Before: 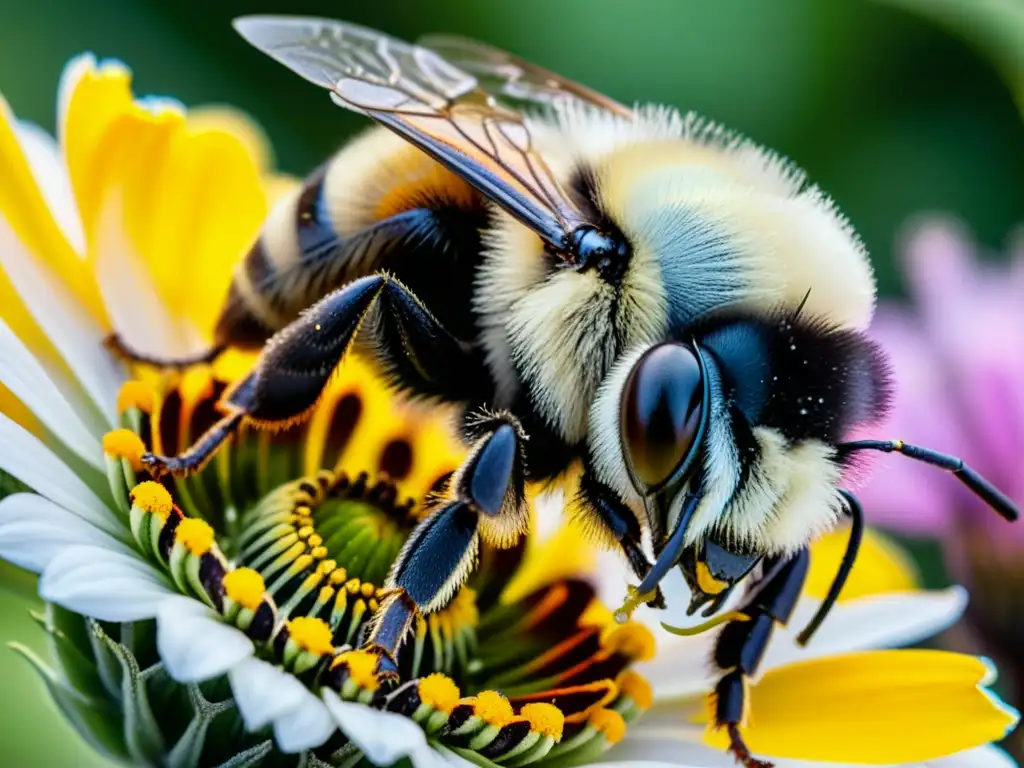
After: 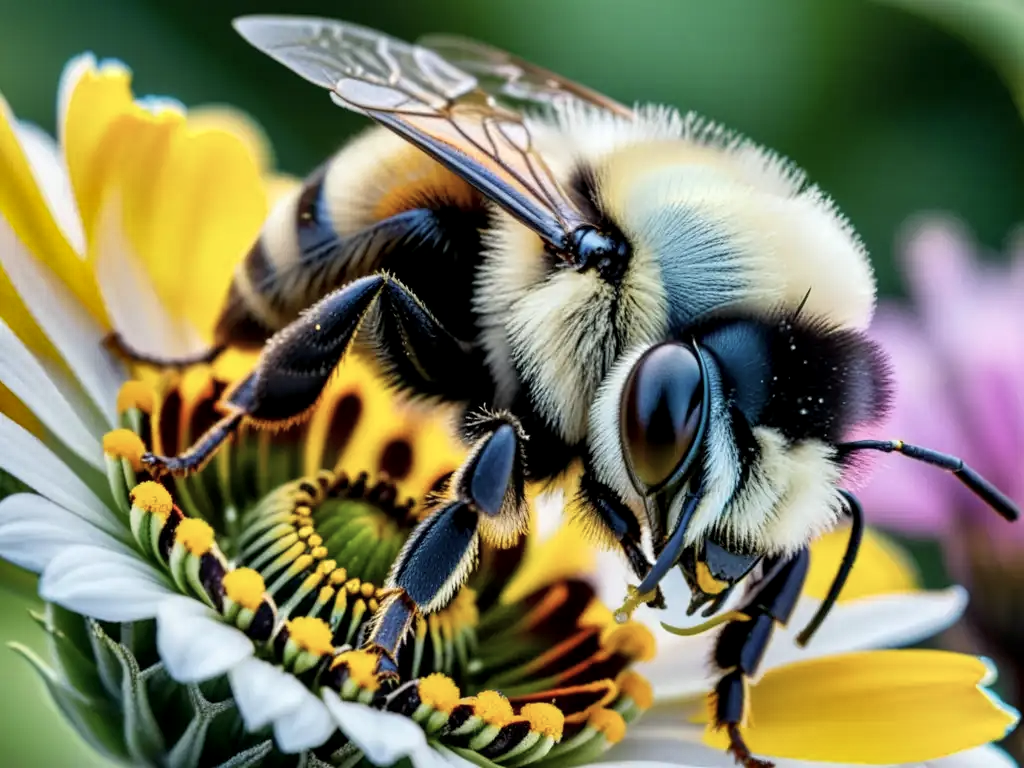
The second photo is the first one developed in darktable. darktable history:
contrast brightness saturation: saturation -0.168
shadows and highlights: shadows 24.36, highlights -77.36, soften with gaussian
local contrast: highlights 103%, shadows 101%, detail 119%, midtone range 0.2
